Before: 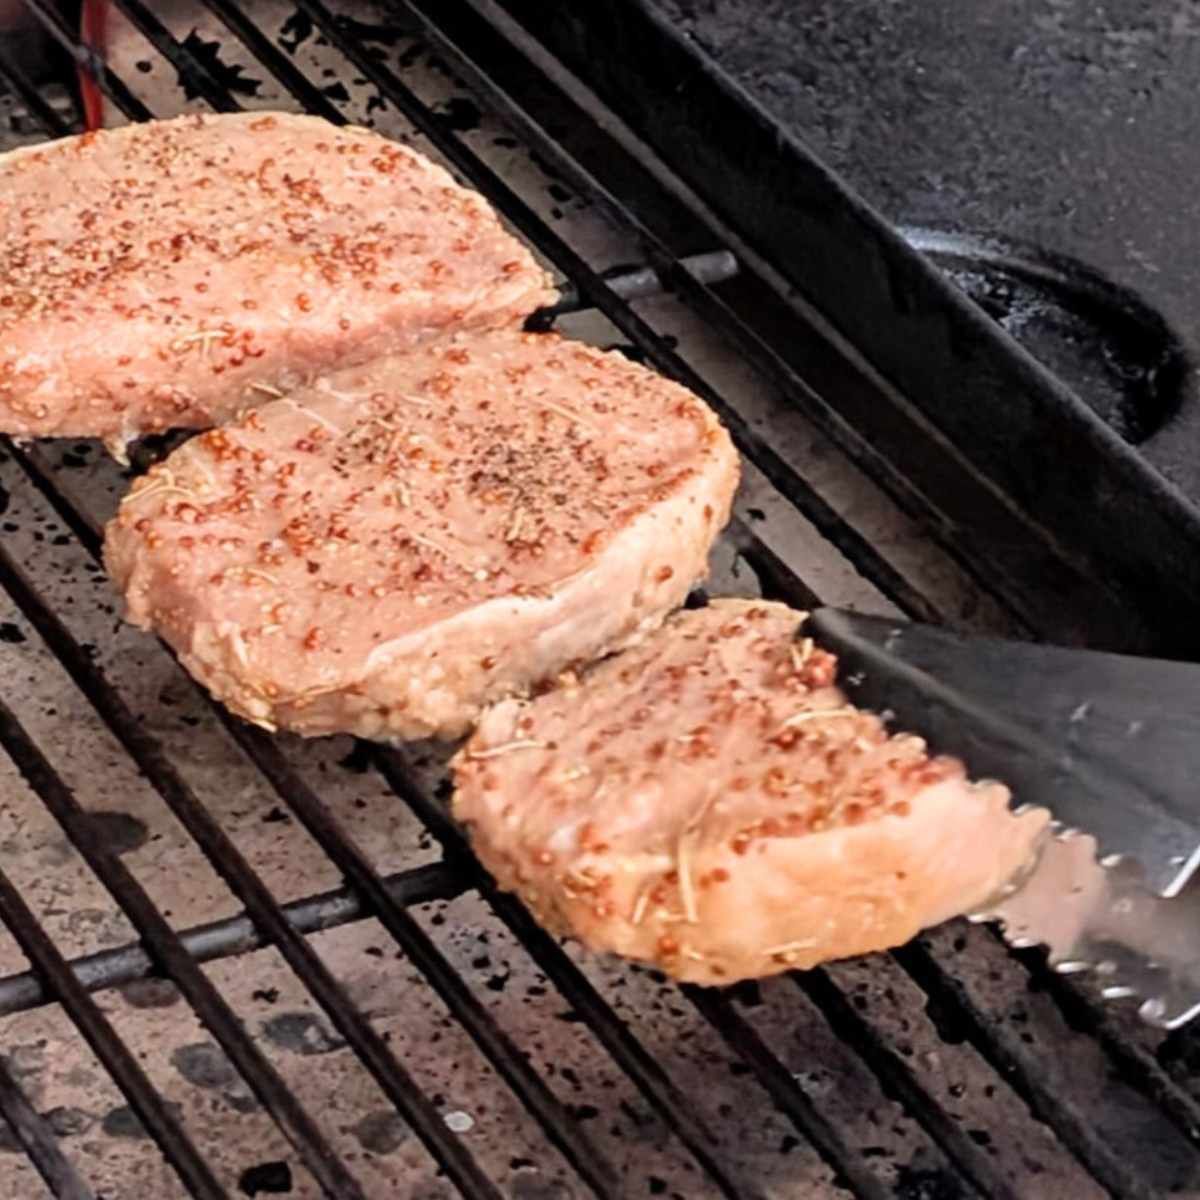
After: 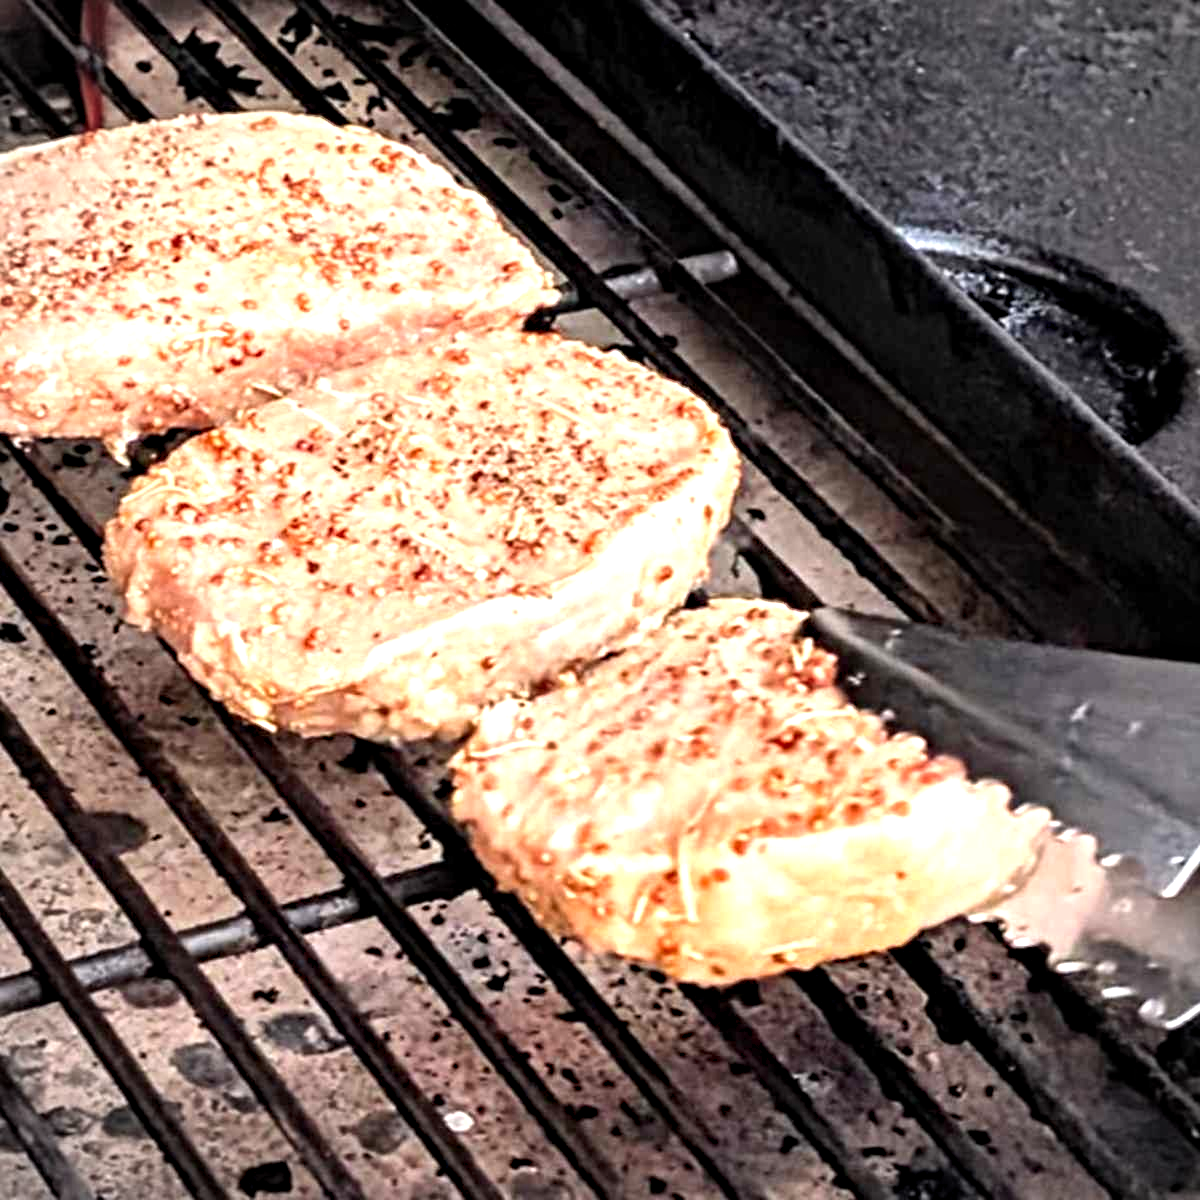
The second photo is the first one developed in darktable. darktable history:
contrast equalizer: y [[0.5, 0.501, 0.525, 0.597, 0.58, 0.514], [0.5 ×6], [0.5 ×6], [0 ×6], [0 ×6]]
levels: levels [0, 0.374, 0.749]
vignetting: fall-off start 91.19%
